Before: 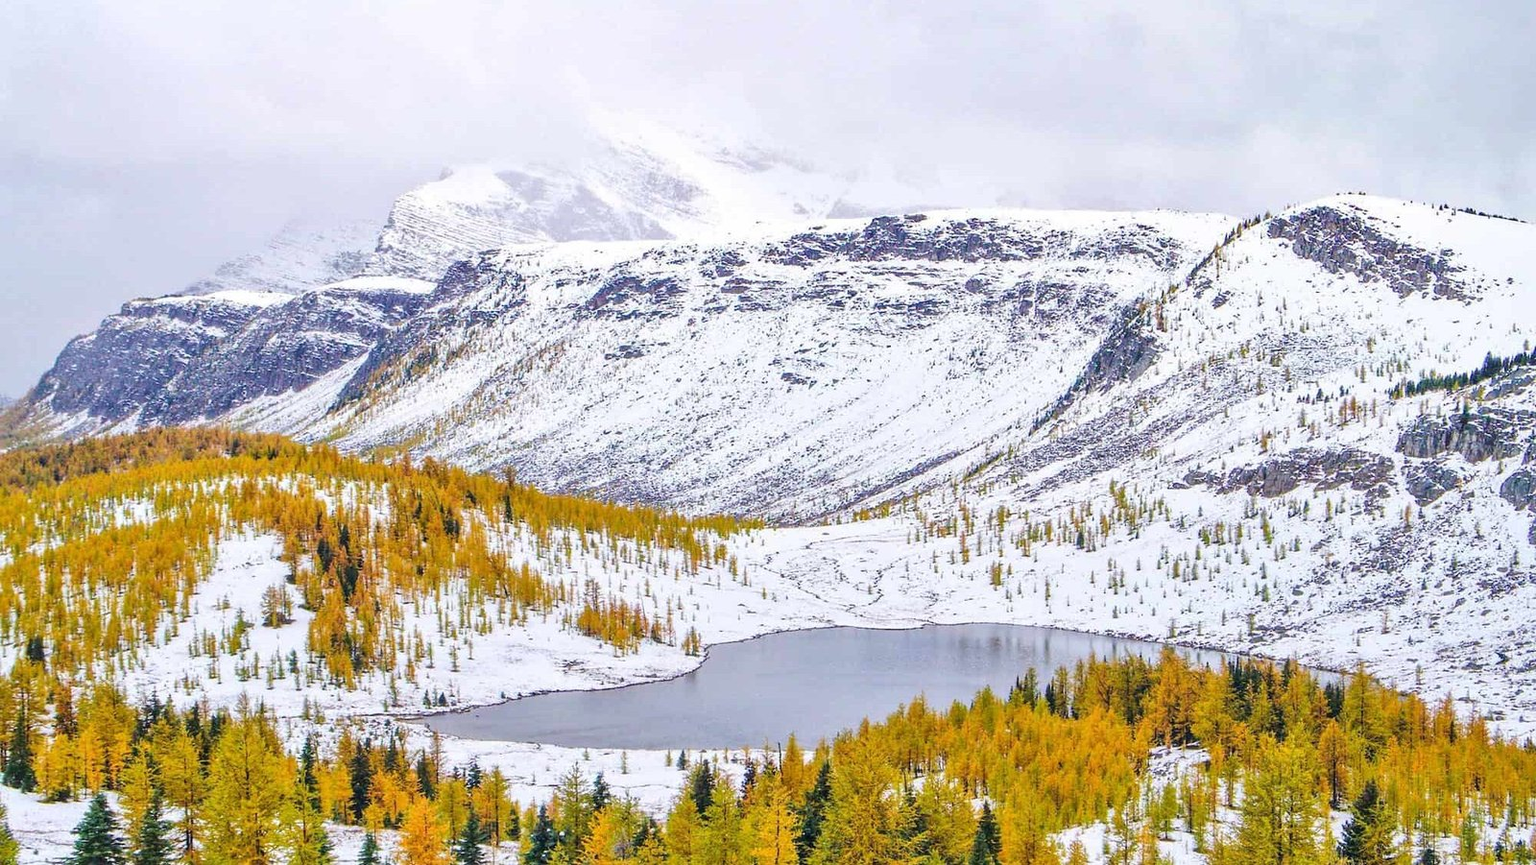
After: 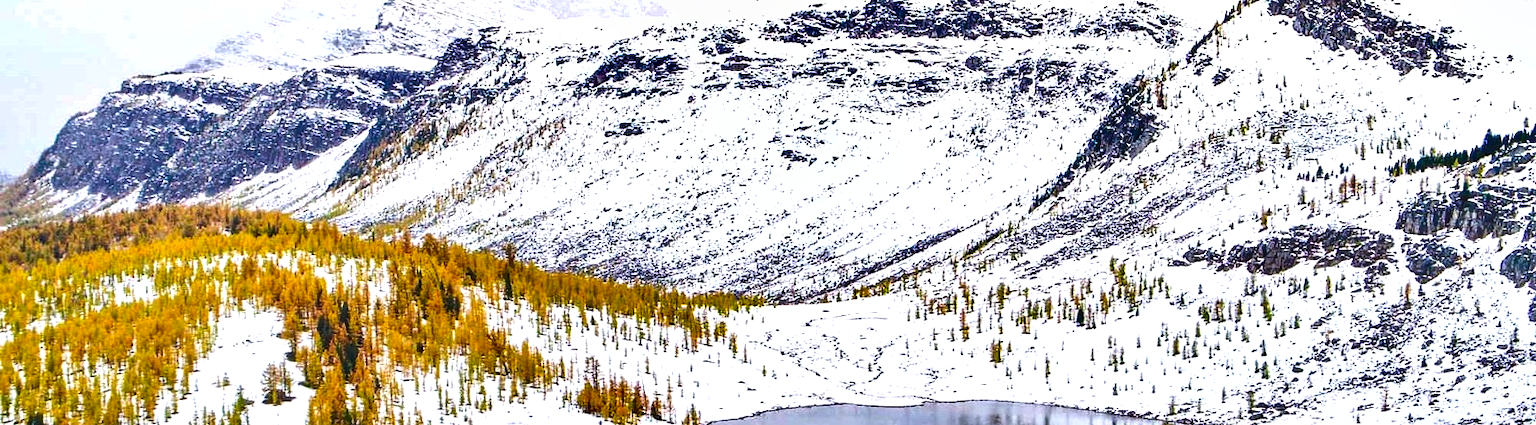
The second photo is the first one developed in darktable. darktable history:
crop and rotate: top 25.834%, bottom 24.932%
shadows and highlights: soften with gaussian
exposure: black level correction 0, exposure 0.599 EV, compensate highlight preservation false
